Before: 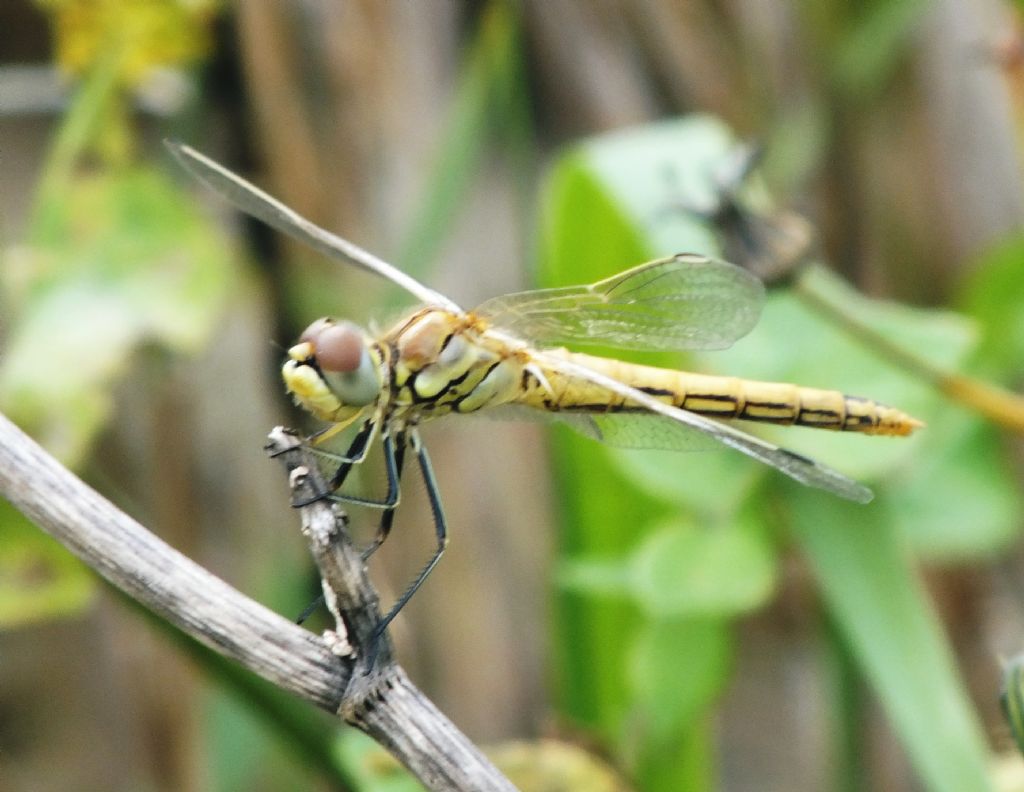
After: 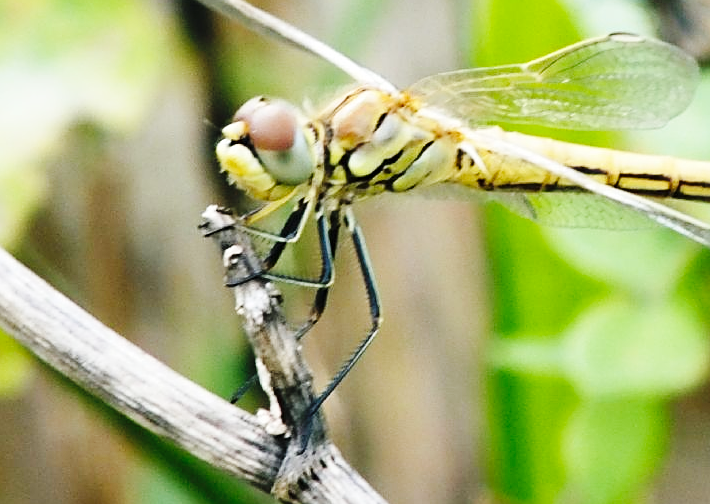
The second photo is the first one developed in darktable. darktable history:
sharpen: on, module defaults
crop: left 6.481%, top 27.929%, right 24.125%, bottom 8.378%
base curve: curves: ch0 [(0, 0) (0.036, 0.025) (0.121, 0.166) (0.206, 0.329) (0.605, 0.79) (1, 1)], preserve colors none
